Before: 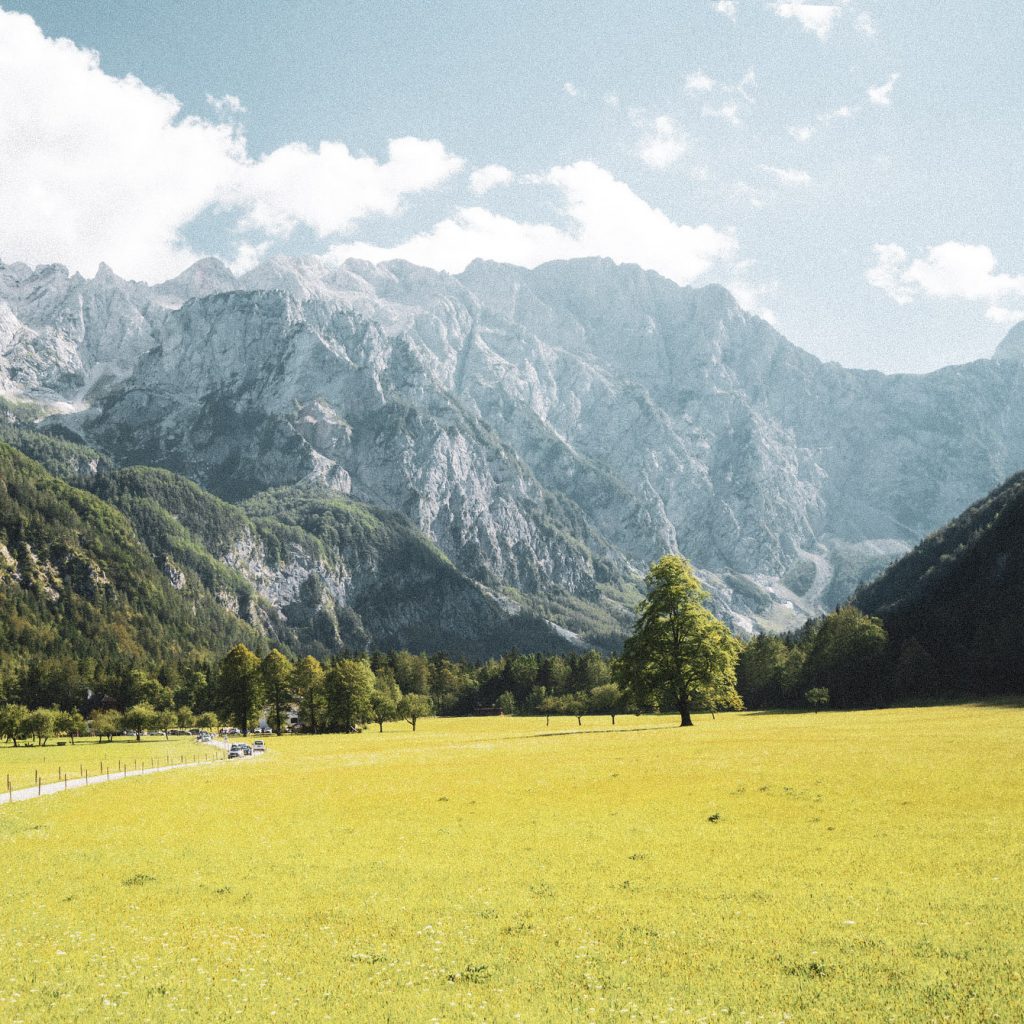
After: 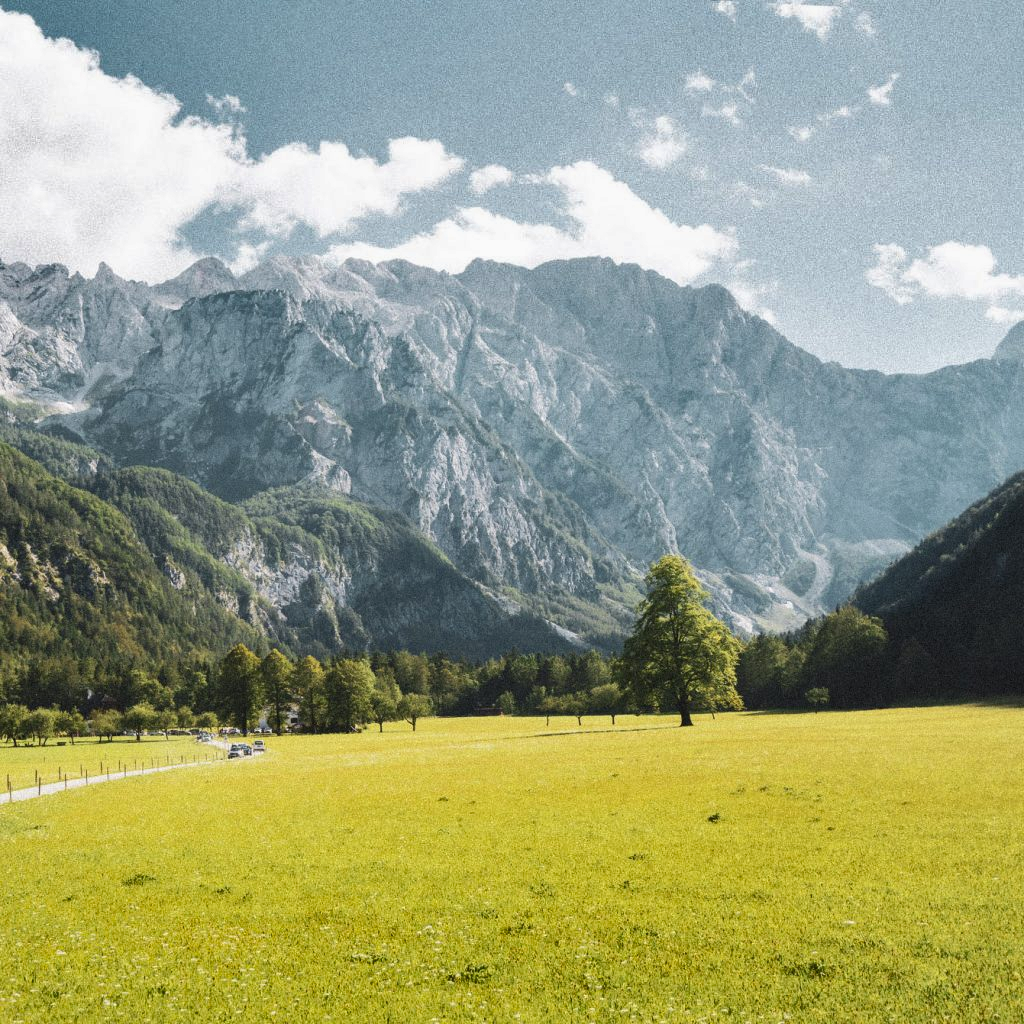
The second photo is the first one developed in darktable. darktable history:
contrast brightness saturation: contrast -0.02, brightness -0.01, saturation 0.03
shadows and highlights: shadows 30.63, highlights -63.22, shadows color adjustment 98%, highlights color adjustment 58.61%, soften with gaussian
